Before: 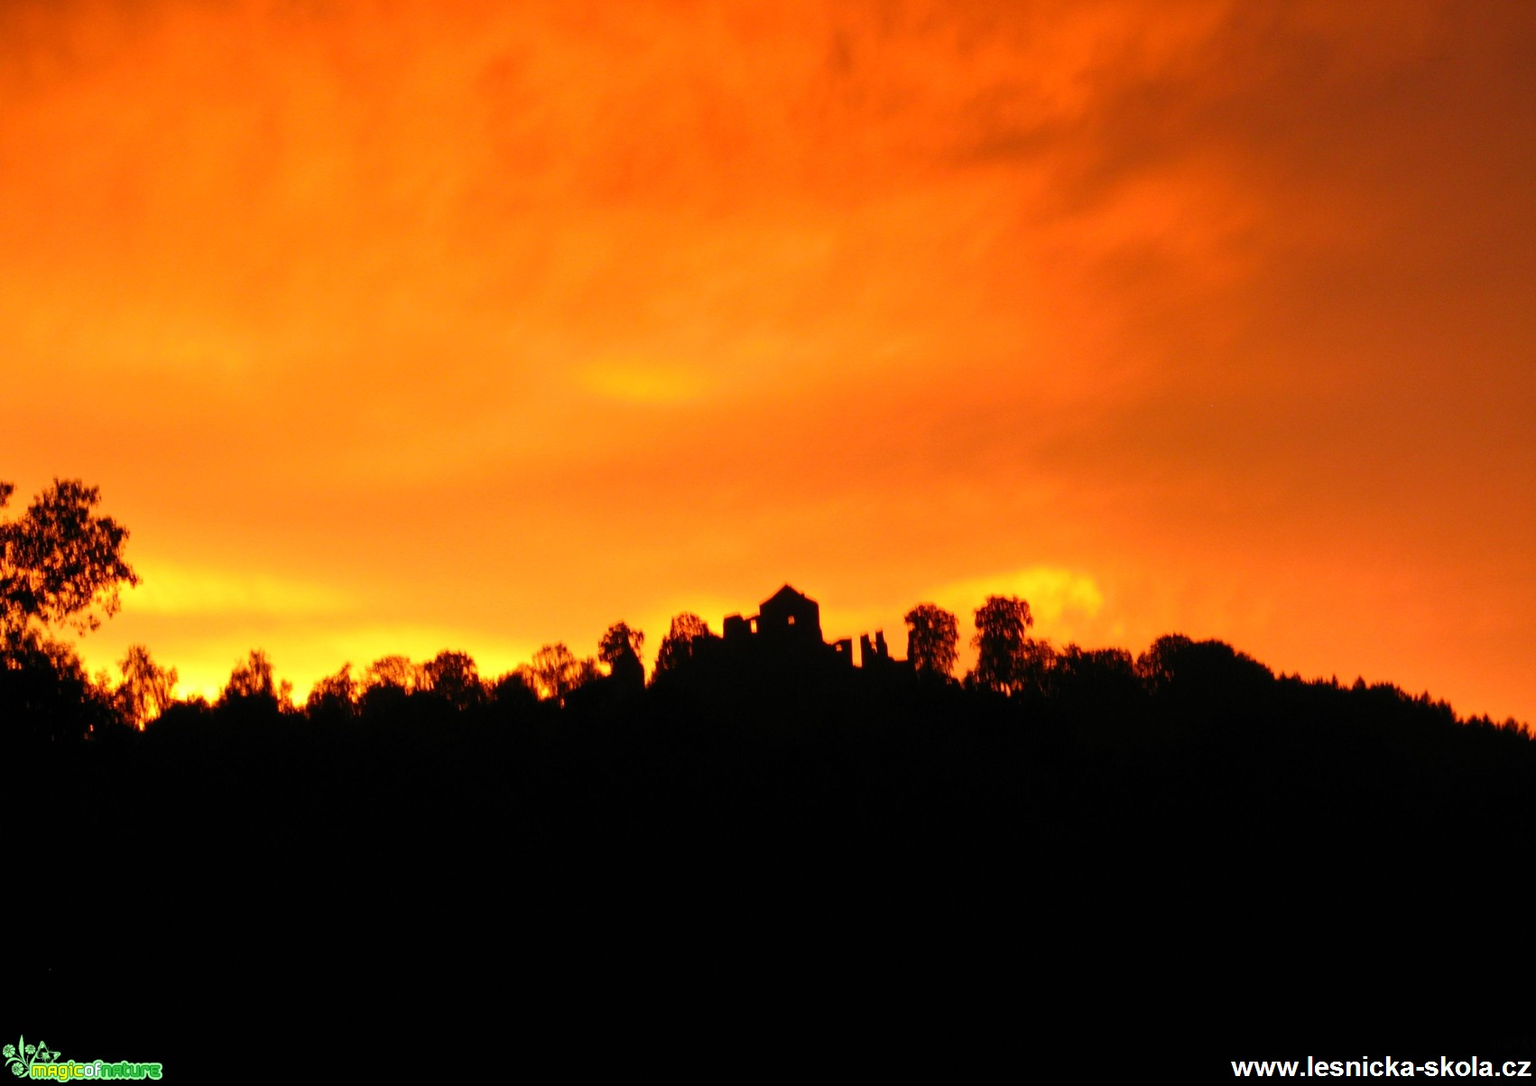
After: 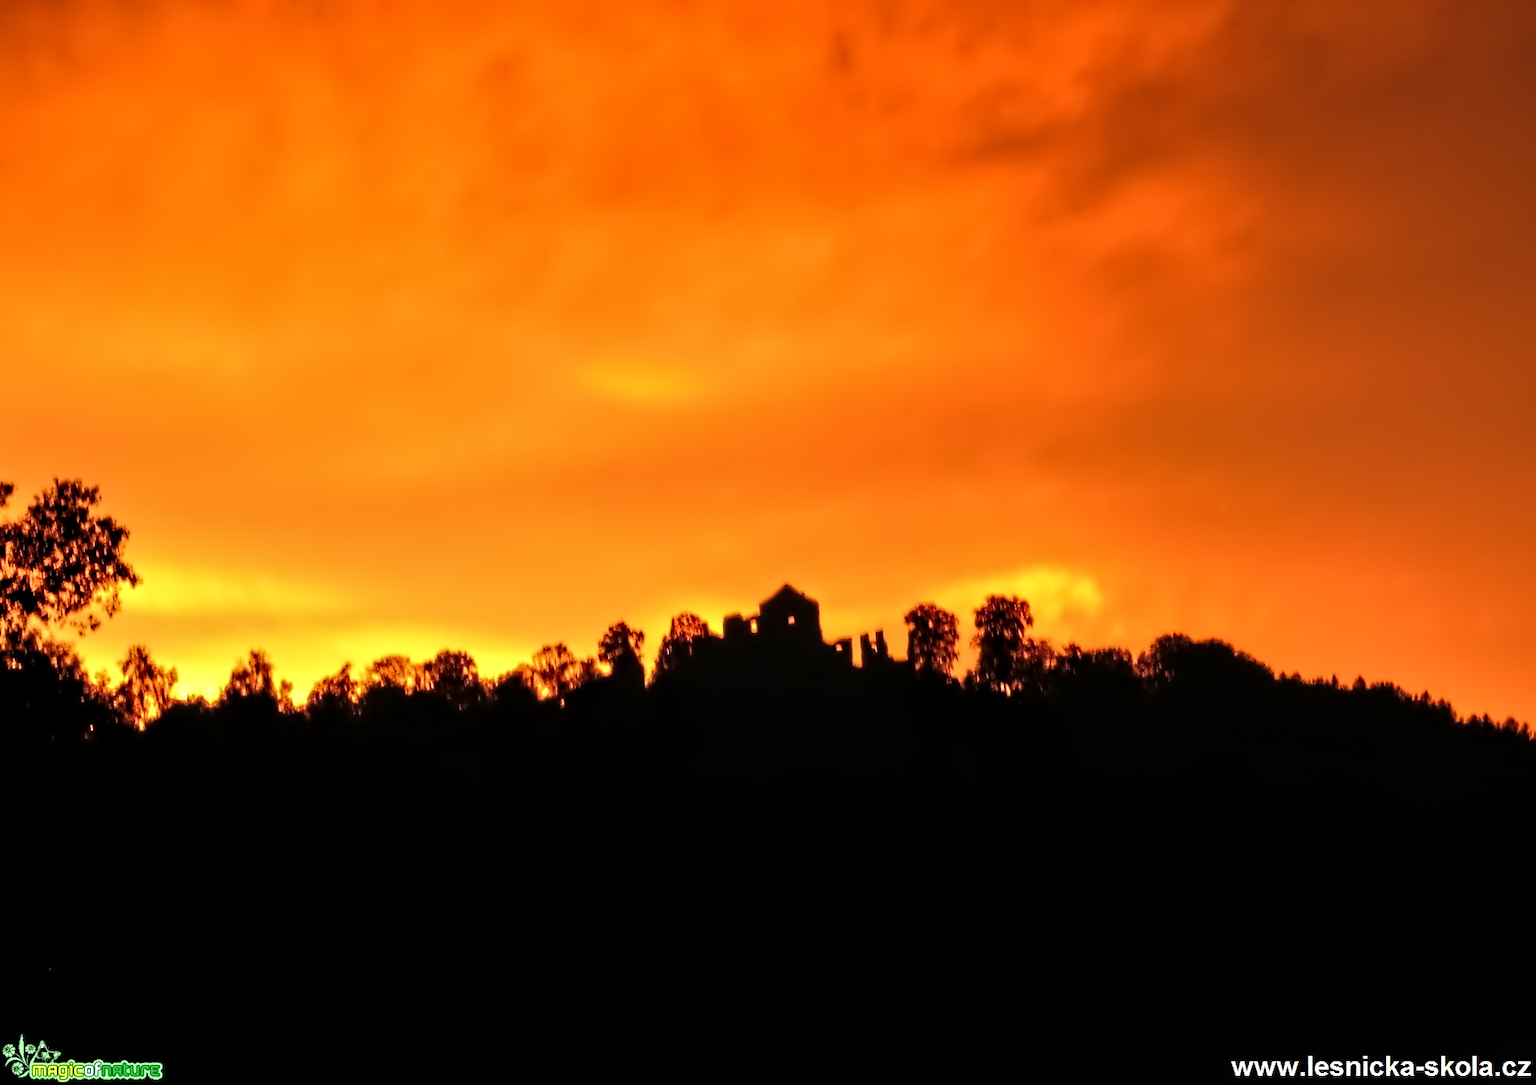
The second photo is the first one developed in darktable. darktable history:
contrast equalizer: y [[0.5, 0.542, 0.583, 0.625, 0.667, 0.708], [0.5 ×6], [0.5 ×6], [0, 0.033, 0.067, 0.1, 0.133, 0.167], [0, 0.05, 0.1, 0.15, 0.2, 0.25]]
color balance rgb: perceptual saturation grading › global saturation 0.435%, saturation formula JzAzBz (2021)
